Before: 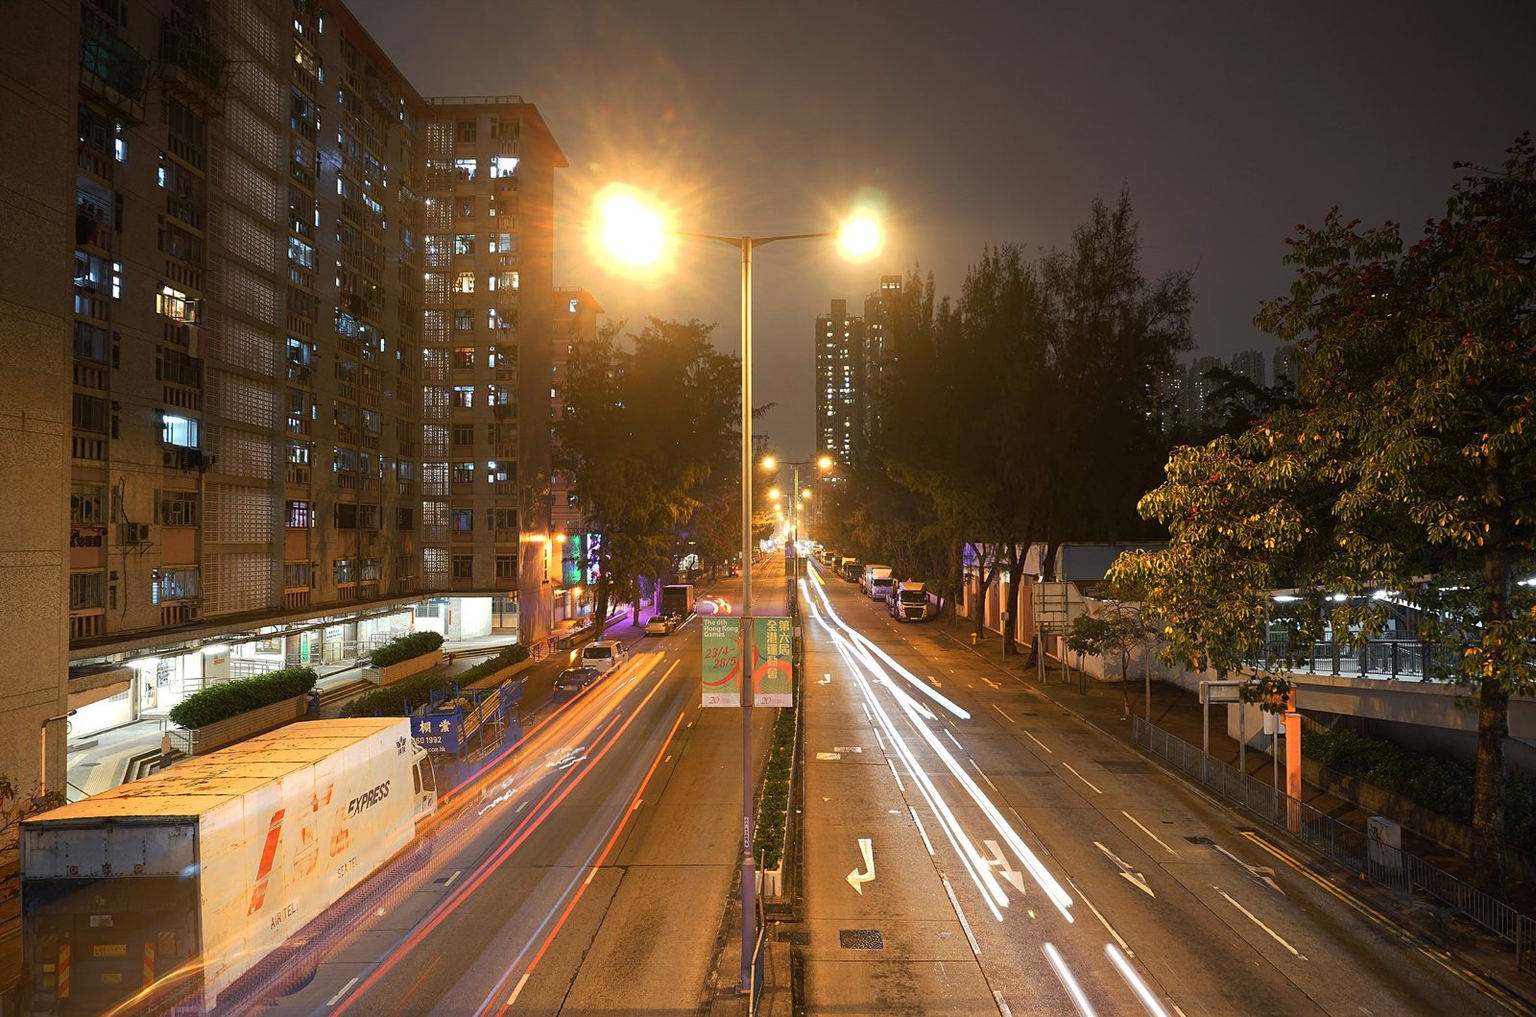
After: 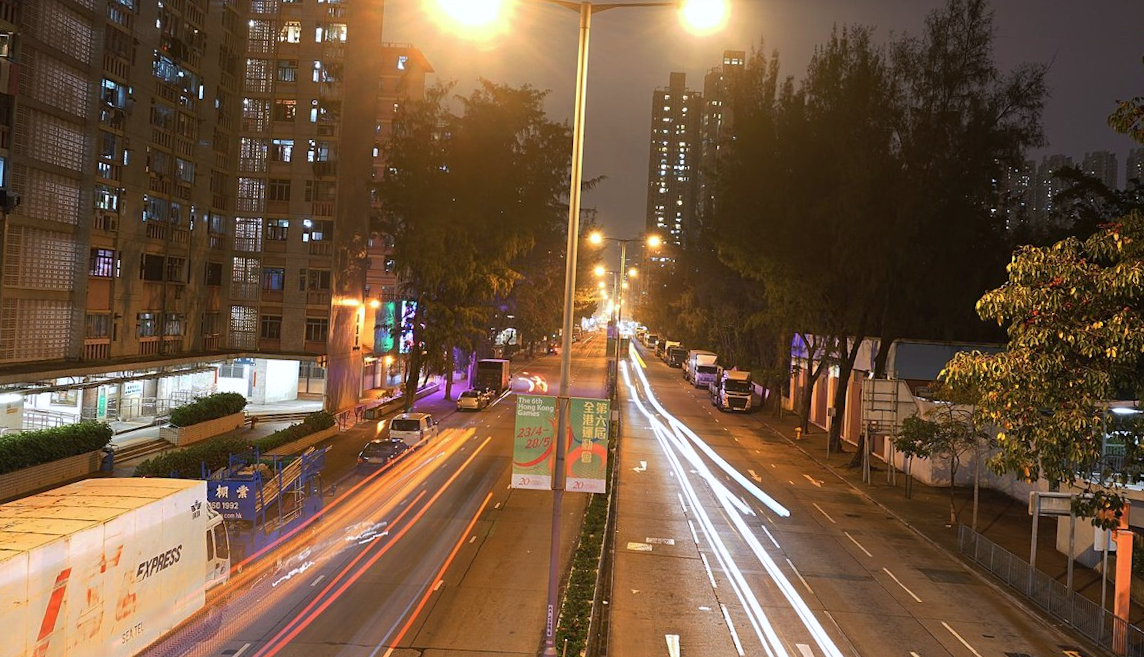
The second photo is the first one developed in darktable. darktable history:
crop and rotate: angle -3.37°, left 9.79%, top 20.73%, right 12.42%, bottom 11.82%
color calibration: illuminant as shot in camera, x 0.358, y 0.373, temperature 4628.91 K
